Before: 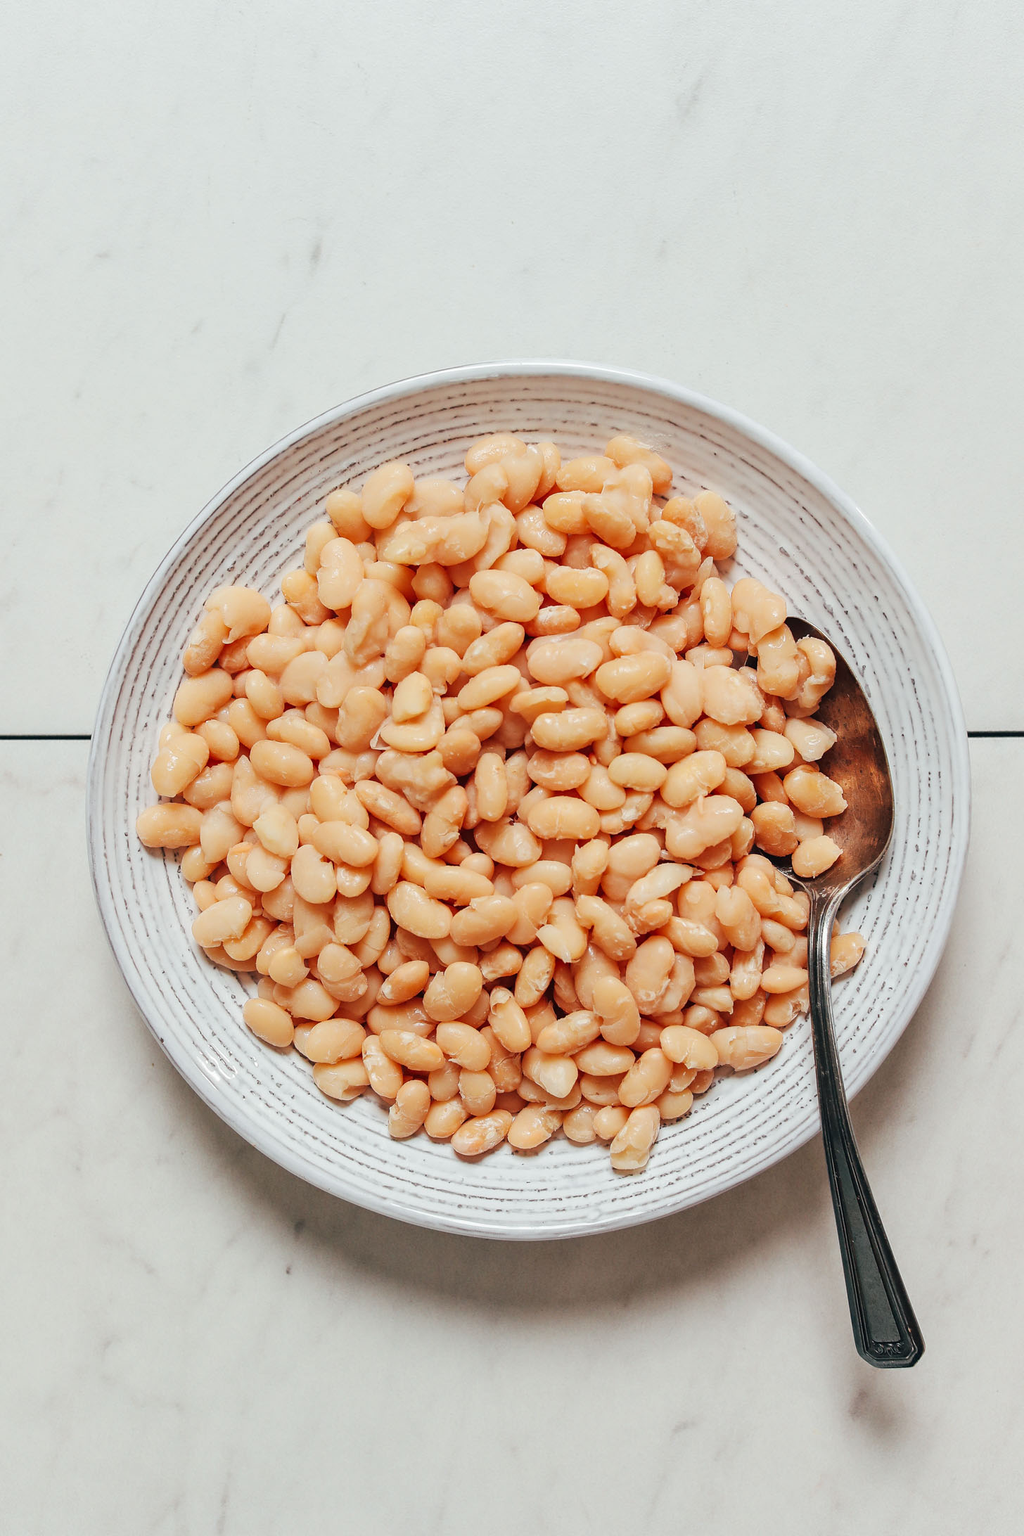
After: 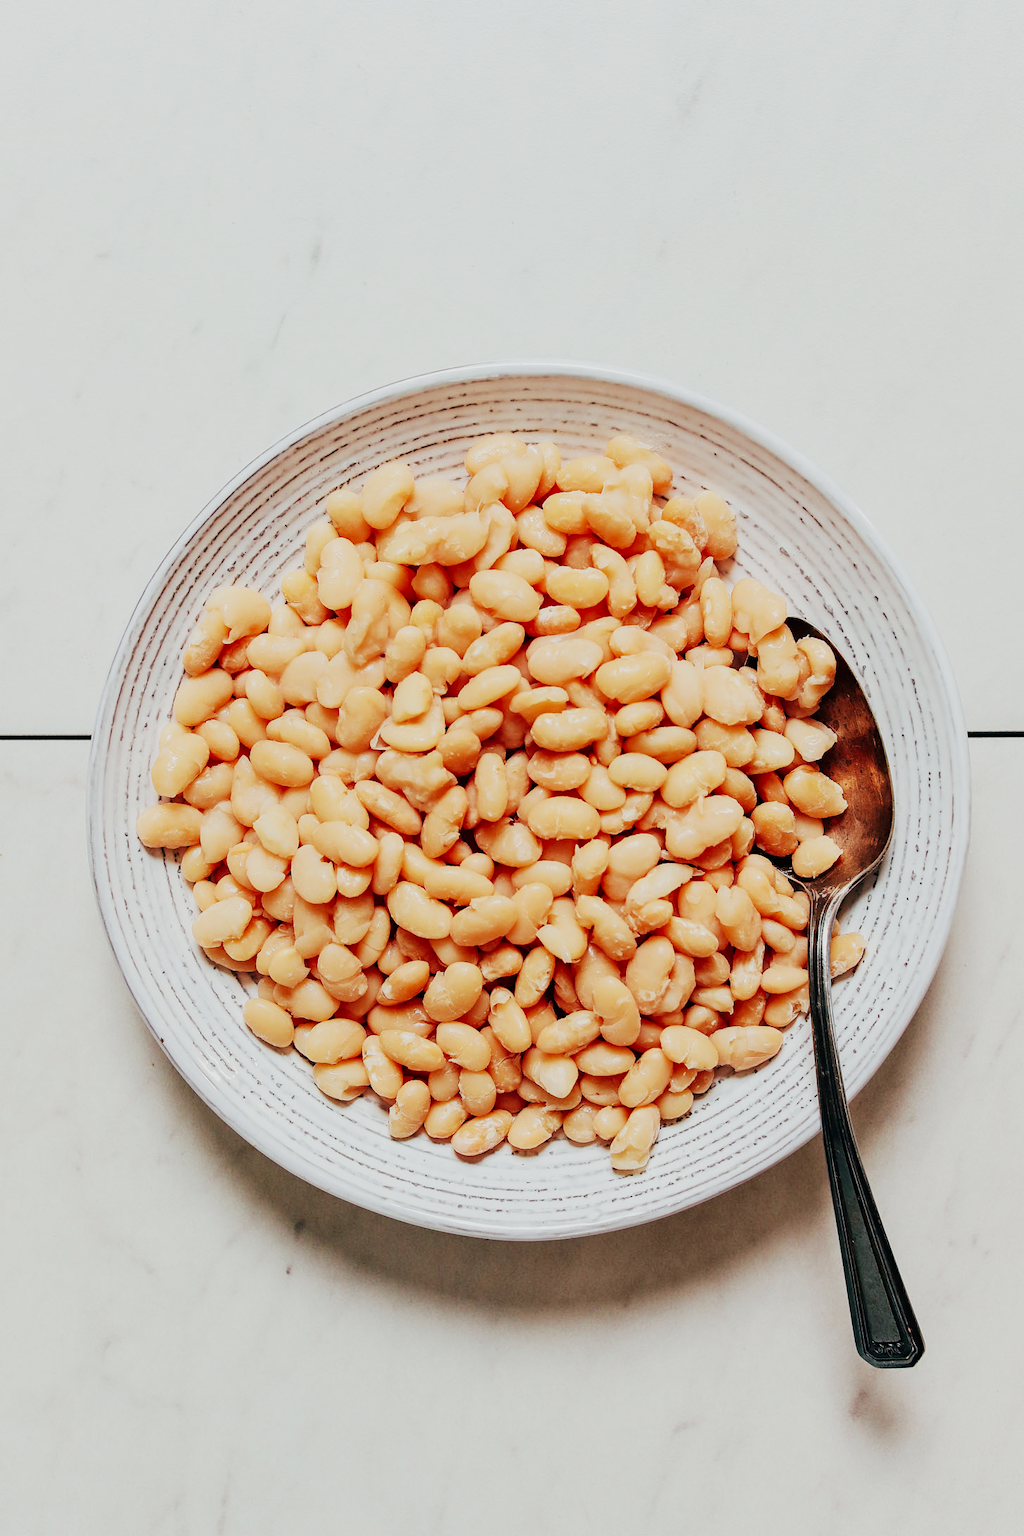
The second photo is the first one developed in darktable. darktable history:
velvia: on, module defaults
sigmoid: contrast 1.7, skew -0.1, preserve hue 0%, red attenuation 0.1, red rotation 0.035, green attenuation 0.1, green rotation -0.017, blue attenuation 0.15, blue rotation -0.052, base primaries Rec2020
